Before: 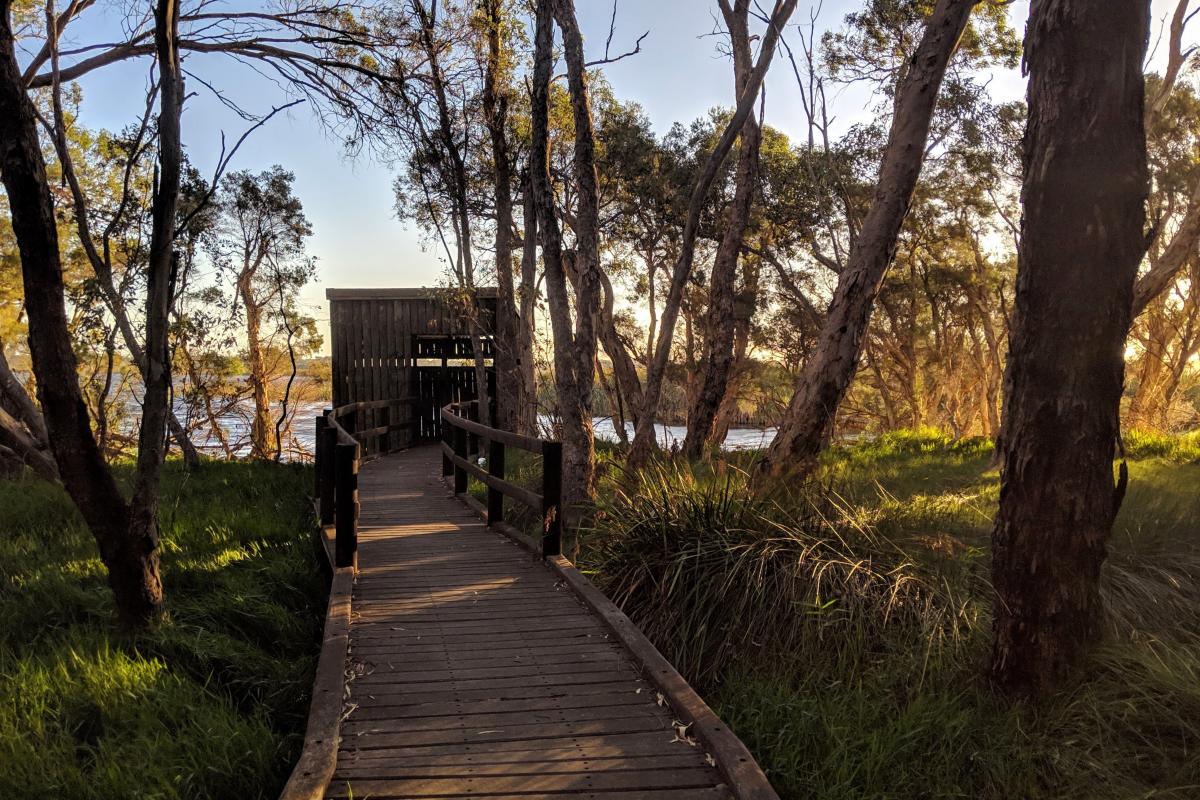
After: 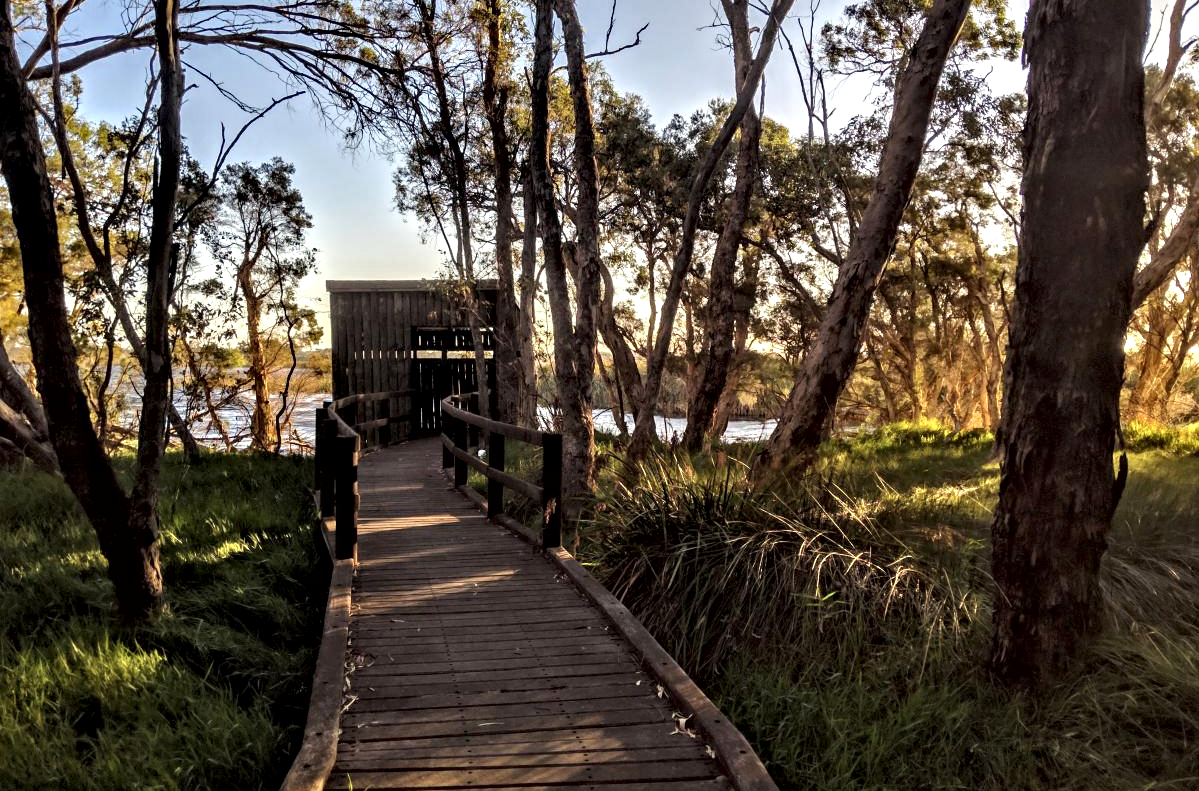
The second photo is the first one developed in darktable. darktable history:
crop: top 1.049%, right 0.001%
contrast equalizer: y [[0.511, 0.558, 0.631, 0.632, 0.559, 0.512], [0.5 ×6], [0.507, 0.559, 0.627, 0.644, 0.647, 0.647], [0 ×6], [0 ×6]]
